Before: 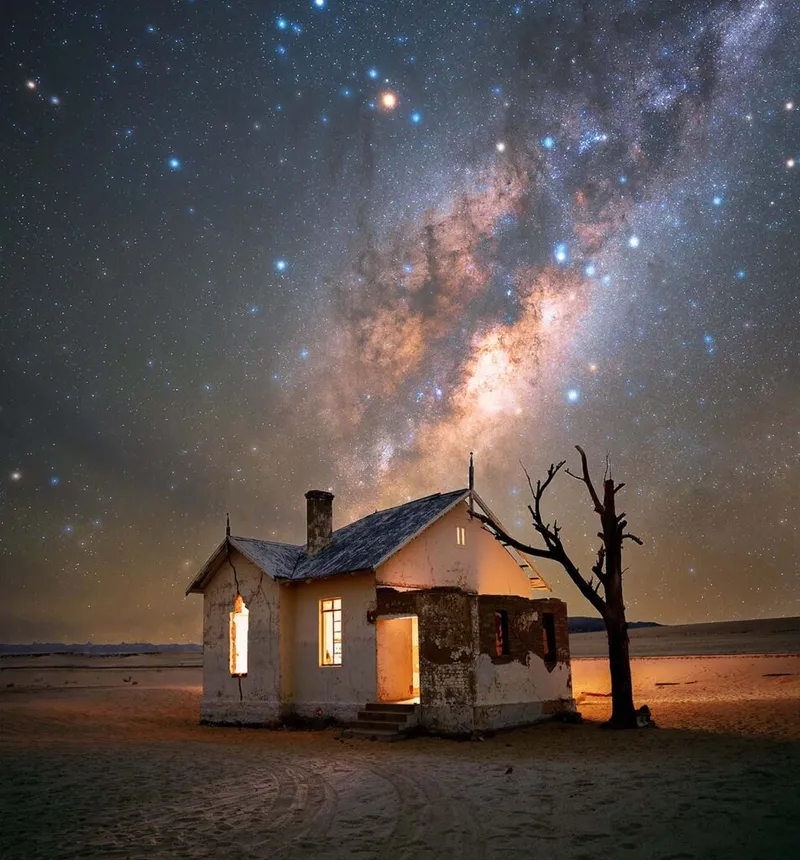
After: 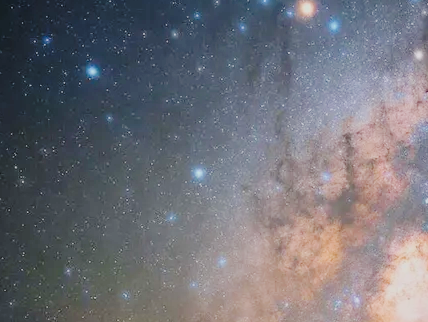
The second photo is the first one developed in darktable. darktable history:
crop: left 10.317%, top 10.742%, right 36.08%, bottom 51.75%
shadows and highlights: shadows 9.16, white point adjustment 1, highlights -39.83
filmic rgb: black relative exposure -7.97 EV, white relative exposure 3.88 EV, hardness 4.27, color science v6 (2022), iterations of high-quality reconstruction 0
tone curve: curves: ch0 [(0.014, 0) (0.13, 0.09) (0.227, 0.211) (0.33, 0.395) (0.494, 0.615) (0.662, 0.76) (0.795, 0.846) (1, 0.969)]; ch1 [(0, 0) (0.366, 0.367) (0.447, 0.416) (0.473, 0.484) (0.504, 0.502) (0.525, 0.518) (0.564, 0.601) (0.634, 0.66) (0.746, 0.804) (1, 1)]; ch2 [(0, 0) (0.333, 0.346) (0.375, 0.375) (0.424, 0.43) (0.476, 0.498) (0.496, 0.505) (0.517, 0.522) (0.548, 0.548) (0.579, 0.618) (0.651, 0.674) (0.688, 0.728) (1, 1)], preserve colors none
